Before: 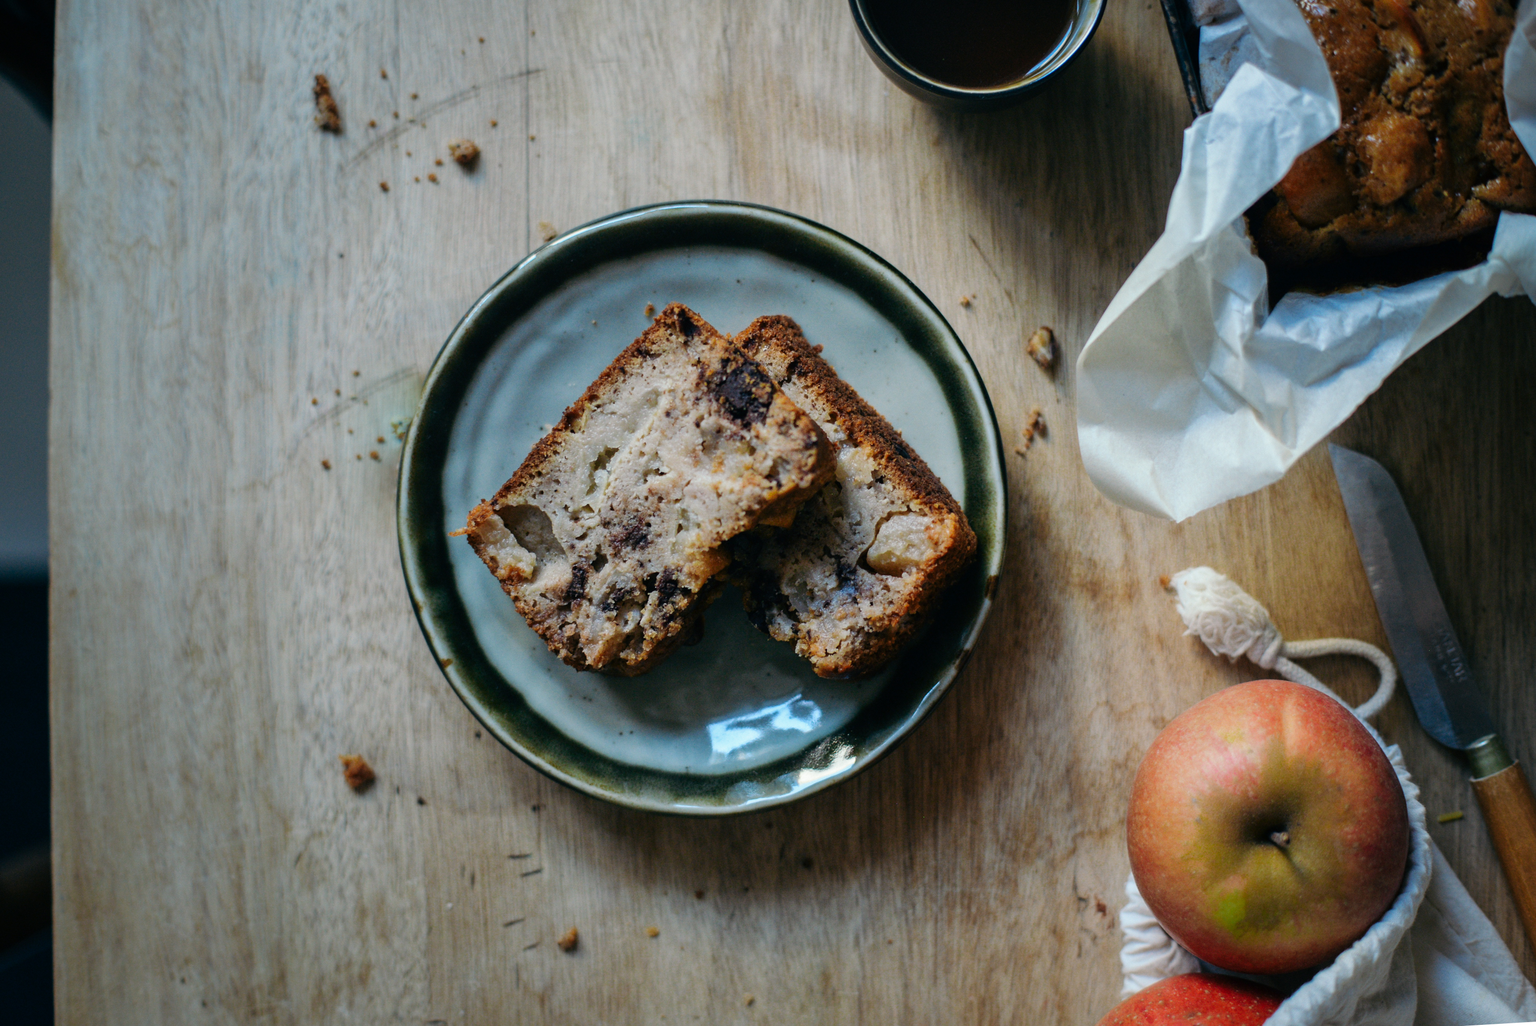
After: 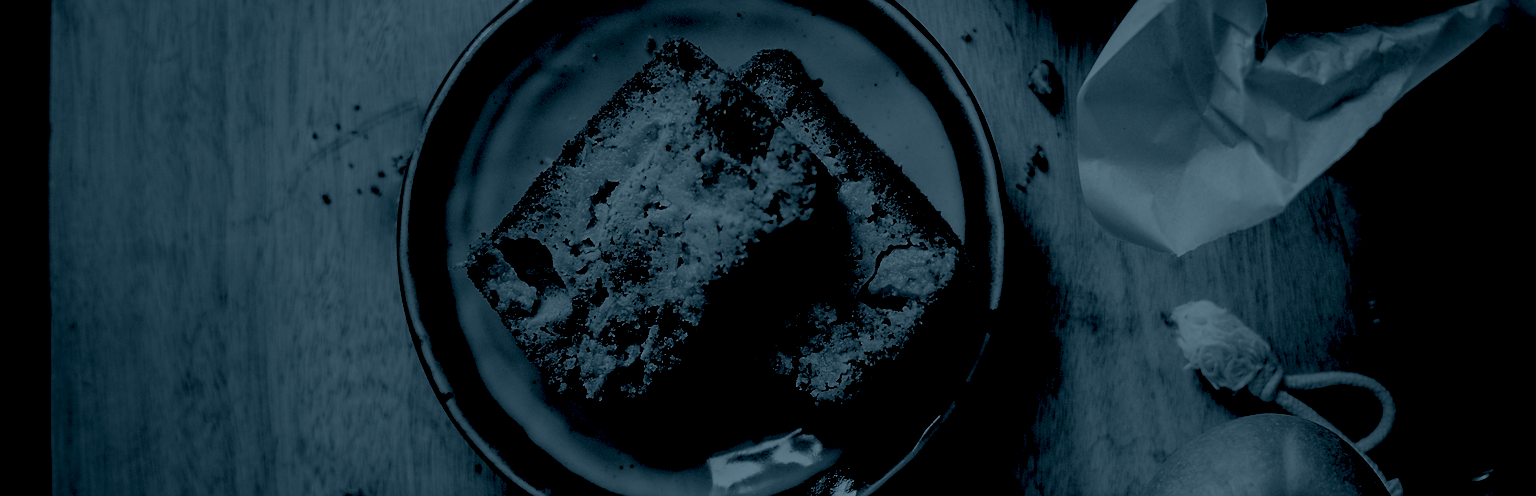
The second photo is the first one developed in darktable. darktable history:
colorize: hue 194.4°, saturation 29%, source mix 61.75%, lightness 3.98%, version 1
crop and rotate: top 26.056%, bottom 25.543%
exposure: black level correction 0.1, exposure -0.092 EV, compensate highlight preservation false
sharpen: on, module defaults
